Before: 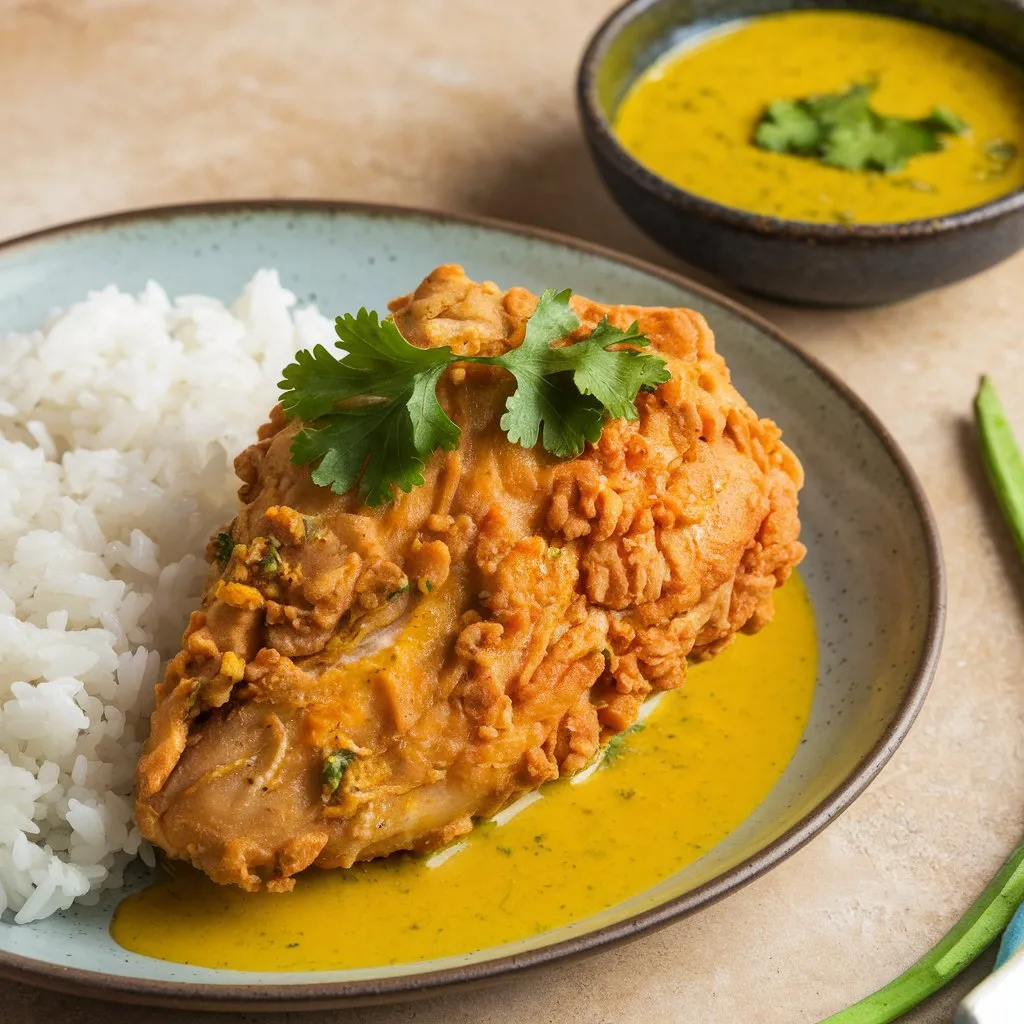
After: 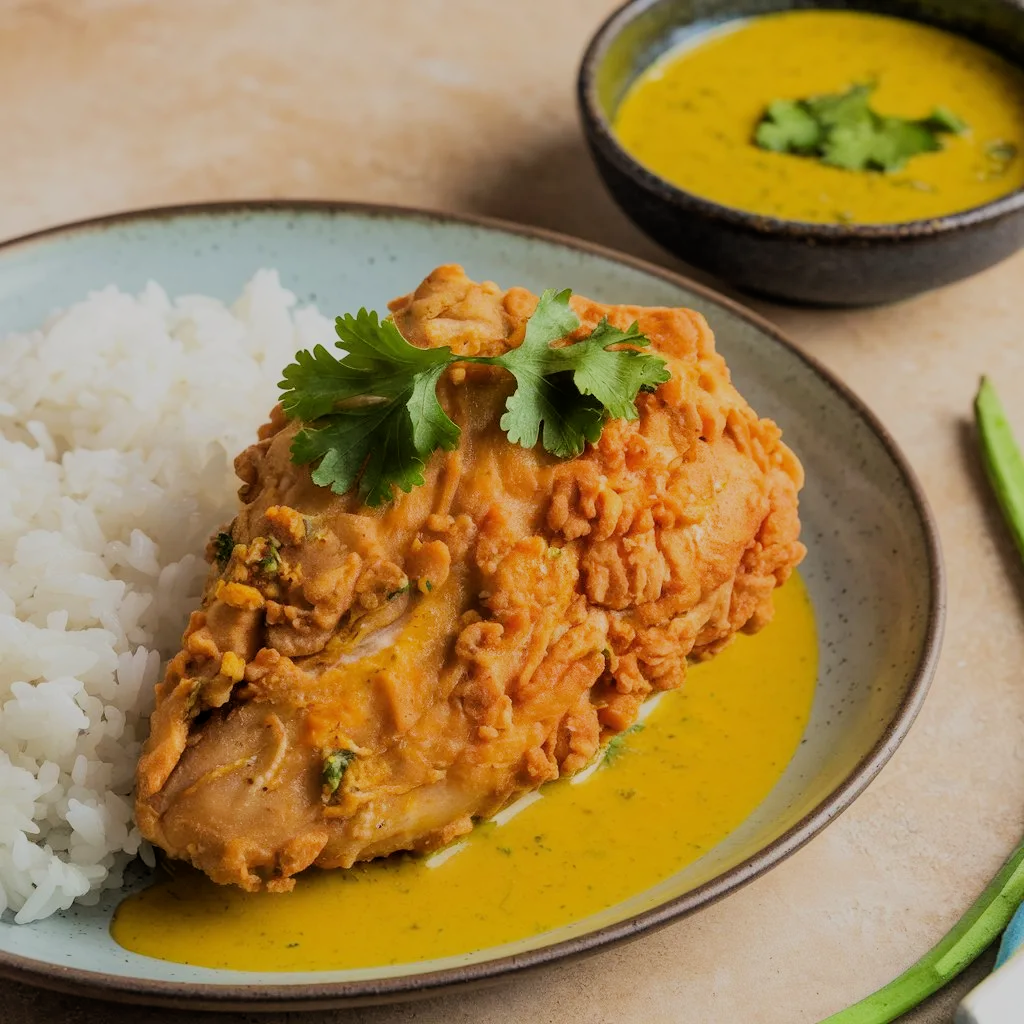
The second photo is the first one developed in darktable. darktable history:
filmic rgb: black relative exposure -7.15 EV, white relative exposure 5.36 EV, hardness 3.02, color science v6 (2022)
exposure: compensate highlight preservation false
